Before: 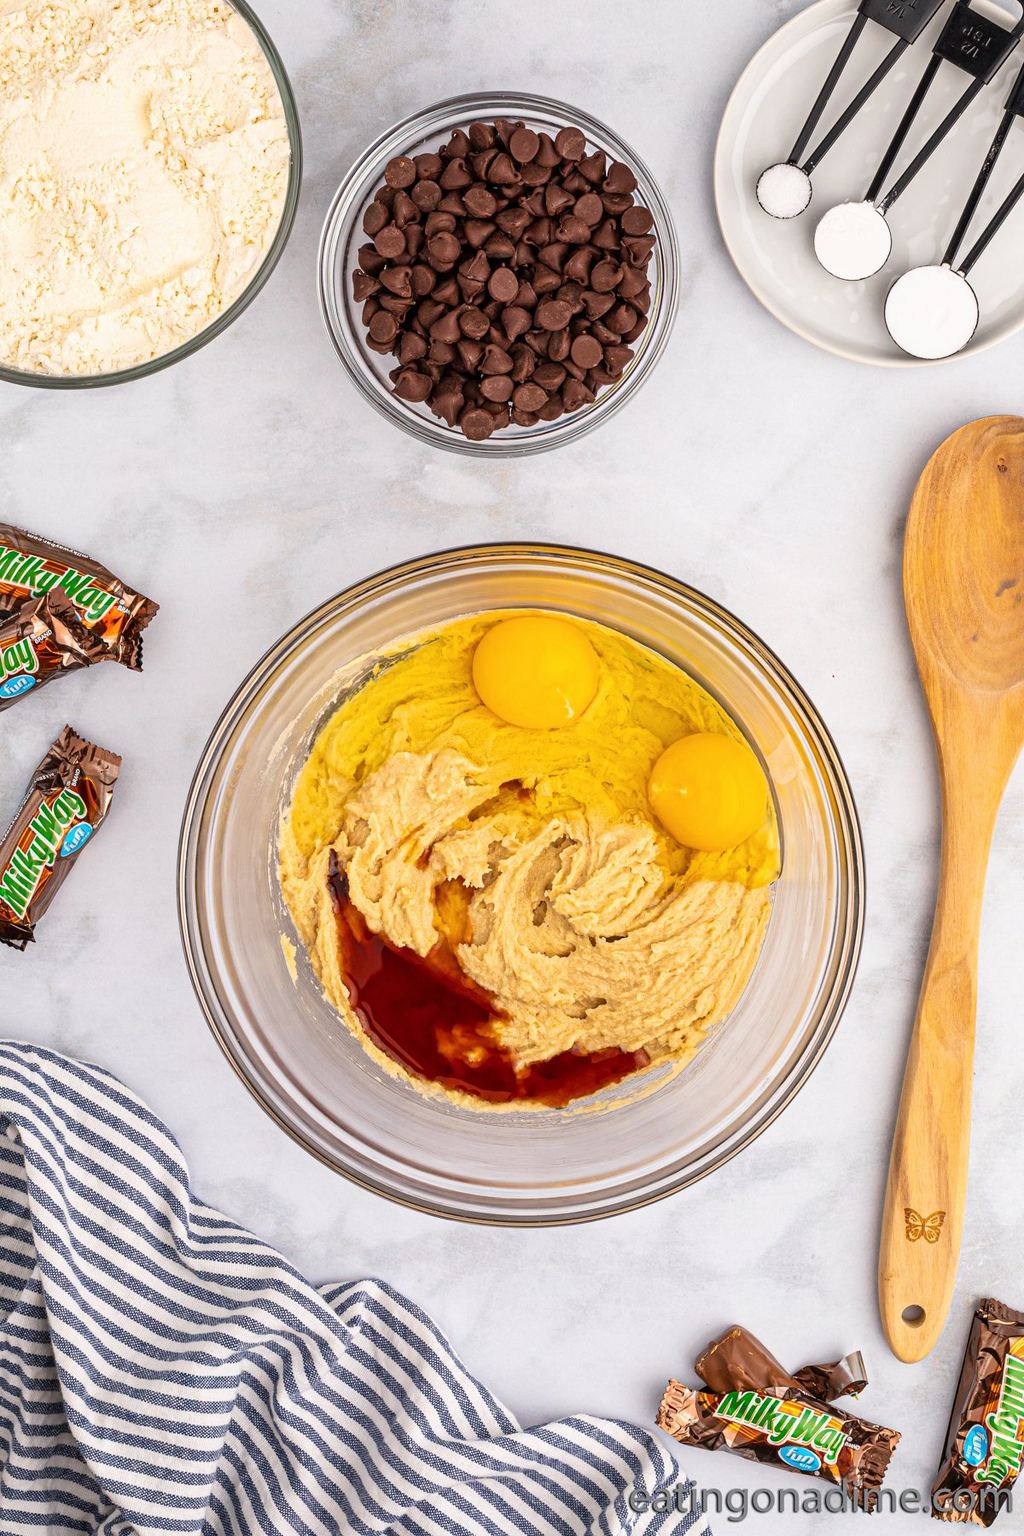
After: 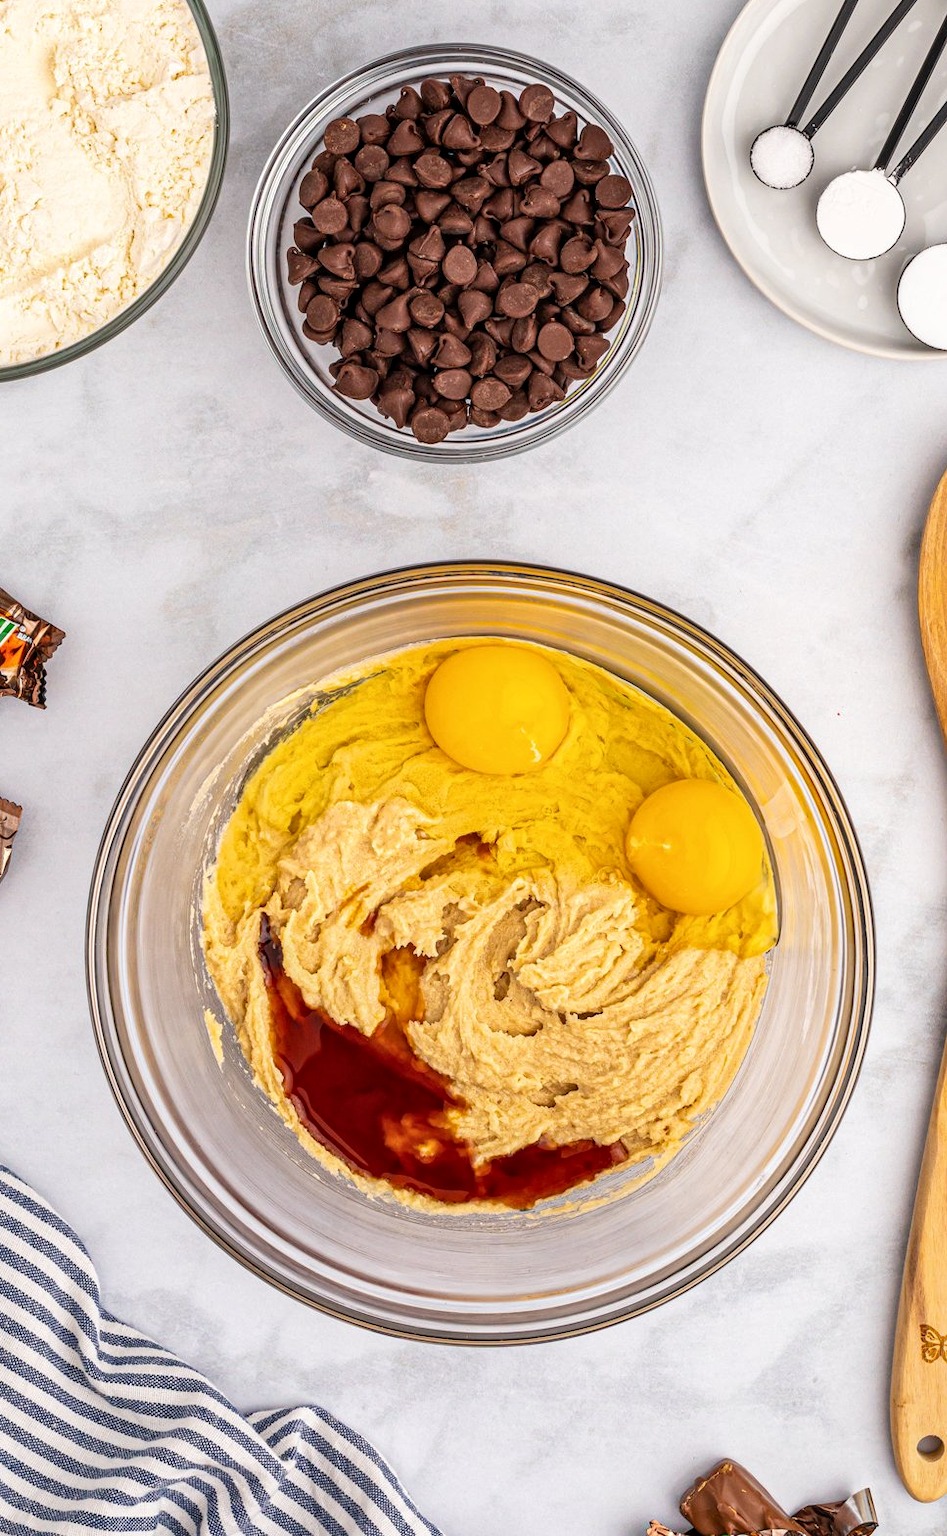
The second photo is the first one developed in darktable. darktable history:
crop: left 10.004%, top 3.527%, right 9.273%, bottom 9.275%
local contrast: on, module defaults
